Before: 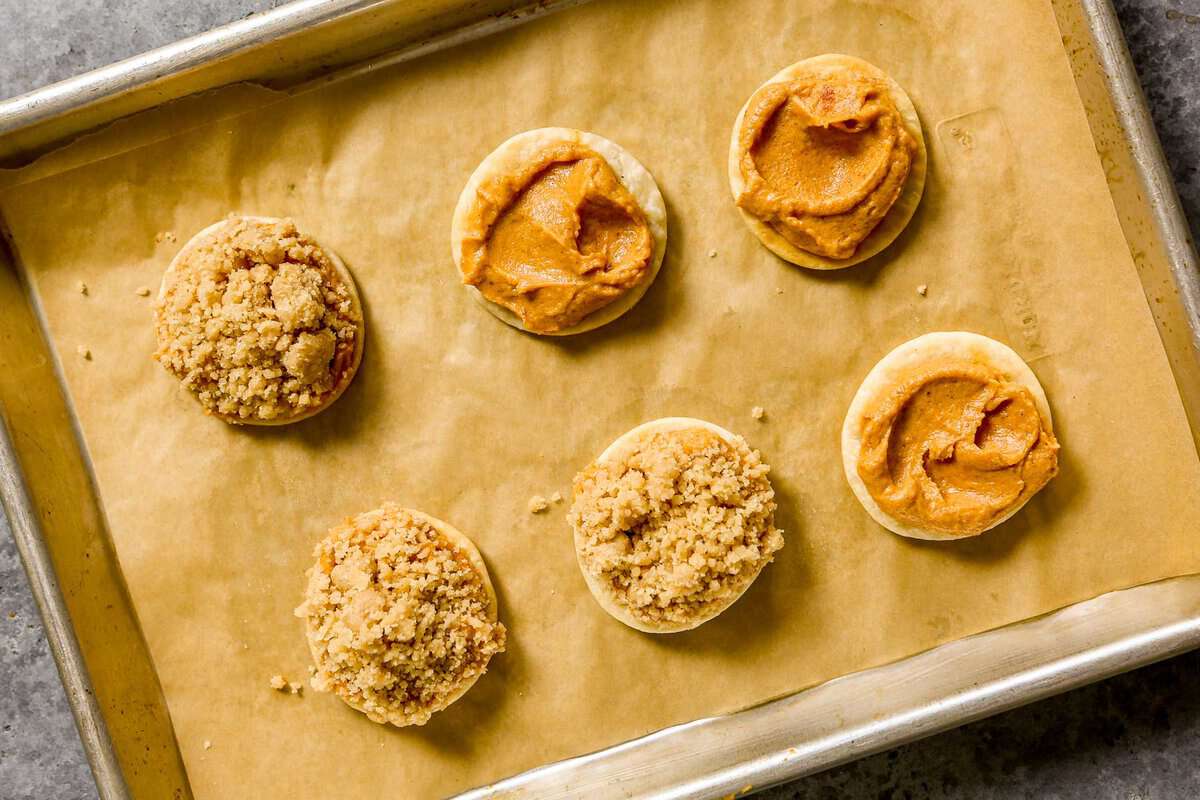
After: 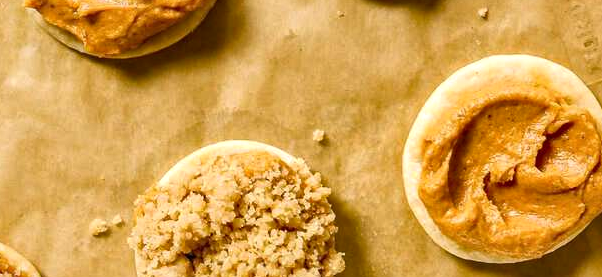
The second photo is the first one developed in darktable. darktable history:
crop: left 36.607%, top 34.735%, right 13.146%, bottom 30.611%
local contrast: mode bilateral grid, contrast 20, coarseness 50, detail 159%, midtone range 0.2
